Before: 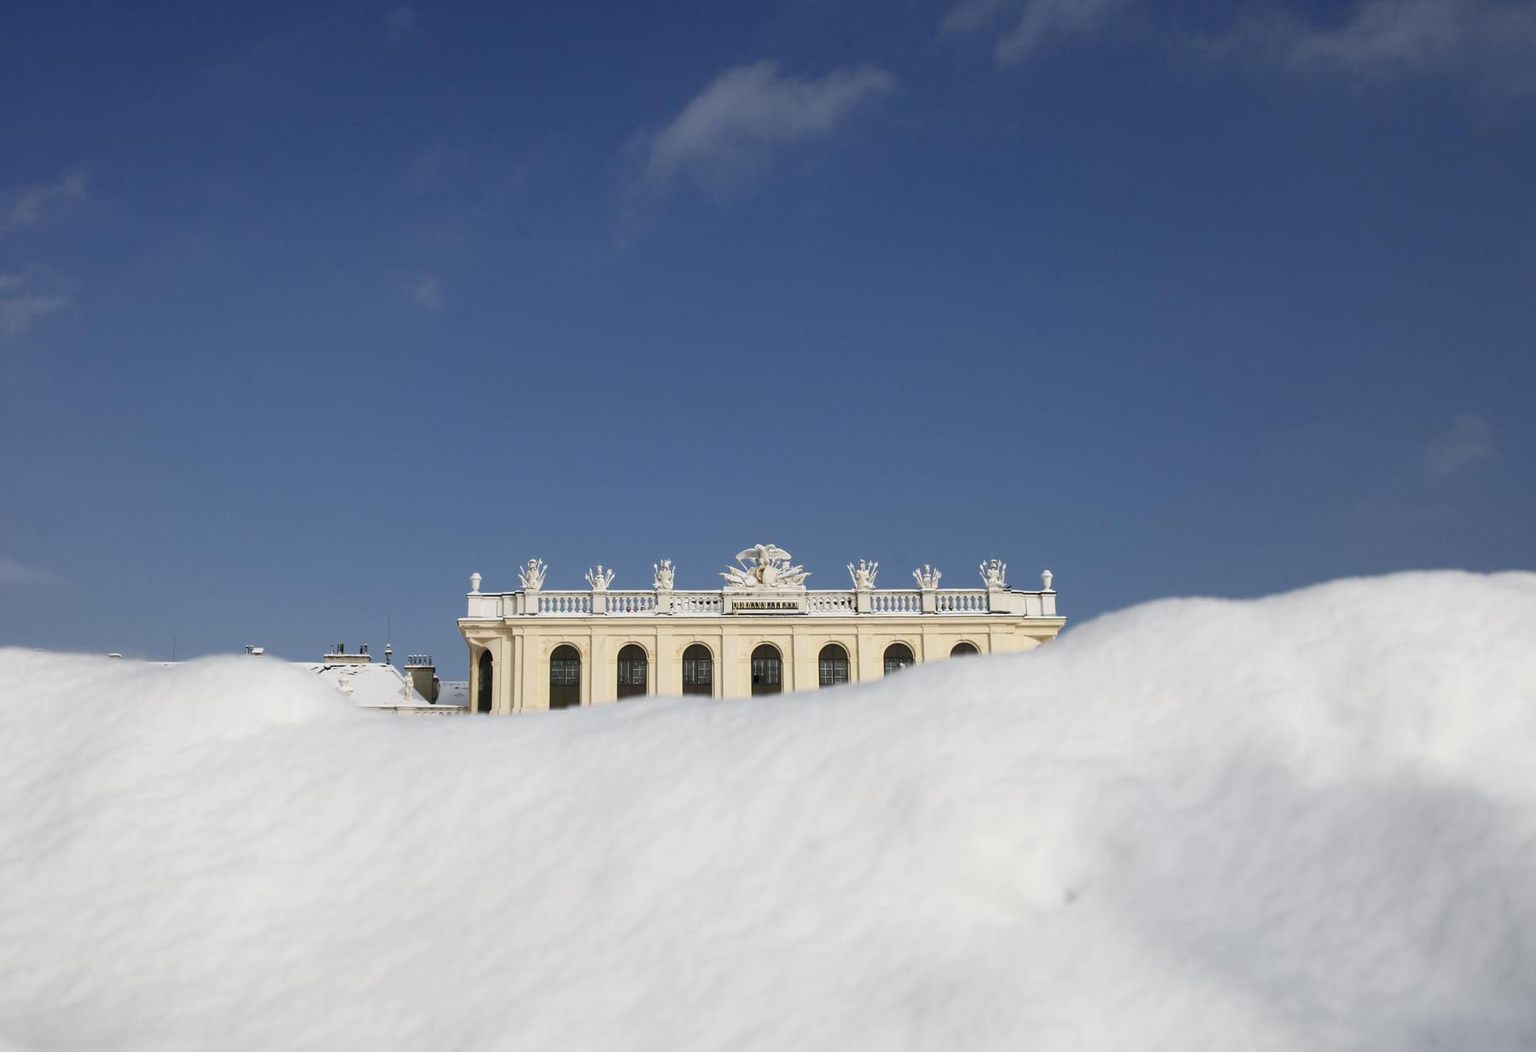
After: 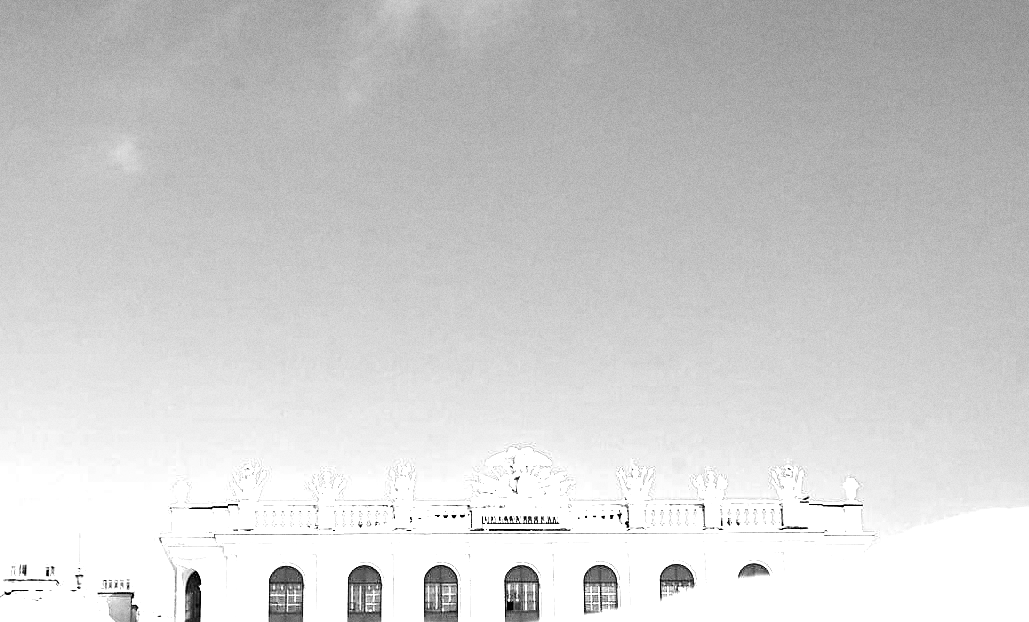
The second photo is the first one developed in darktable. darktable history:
crop: left 20.932%, top 15.471%, right 21.848%, bottom 34.081%
tone curve: curves: ch0 [(0, 0) (0.003, 0.003) (0.011, 0.006) (0.025, 0.015) (0.044, 0.025) (0.069, 0.034) (0.1, 0.052) (0.136, 0.092) (0.177, 0.157) (0.224, 0.228) (0.277, 0.305) (0.335, 0.392) (0.399, 0.466) (0.468, 0.543) (0.543, 0.612) (0.623, 0.692) (0.709, 0.78) (0.801, 0.865) (0.898, 0.935) (1, 1)], preserve colors none
color balance rgb: perceptual saturation grading › global saturation 25%, global vibrance 20%
exposure: black level correction 0, exposure 1.1 EV, compensate exposure bias true, compensate highlight preservation false
sharpen: on, module defaults
levels: levels [0.012, 0.367, 0.697]
monochrome: a -35.87, b 49.73, size 1.7
grain: coarseness 0.47 ISO
